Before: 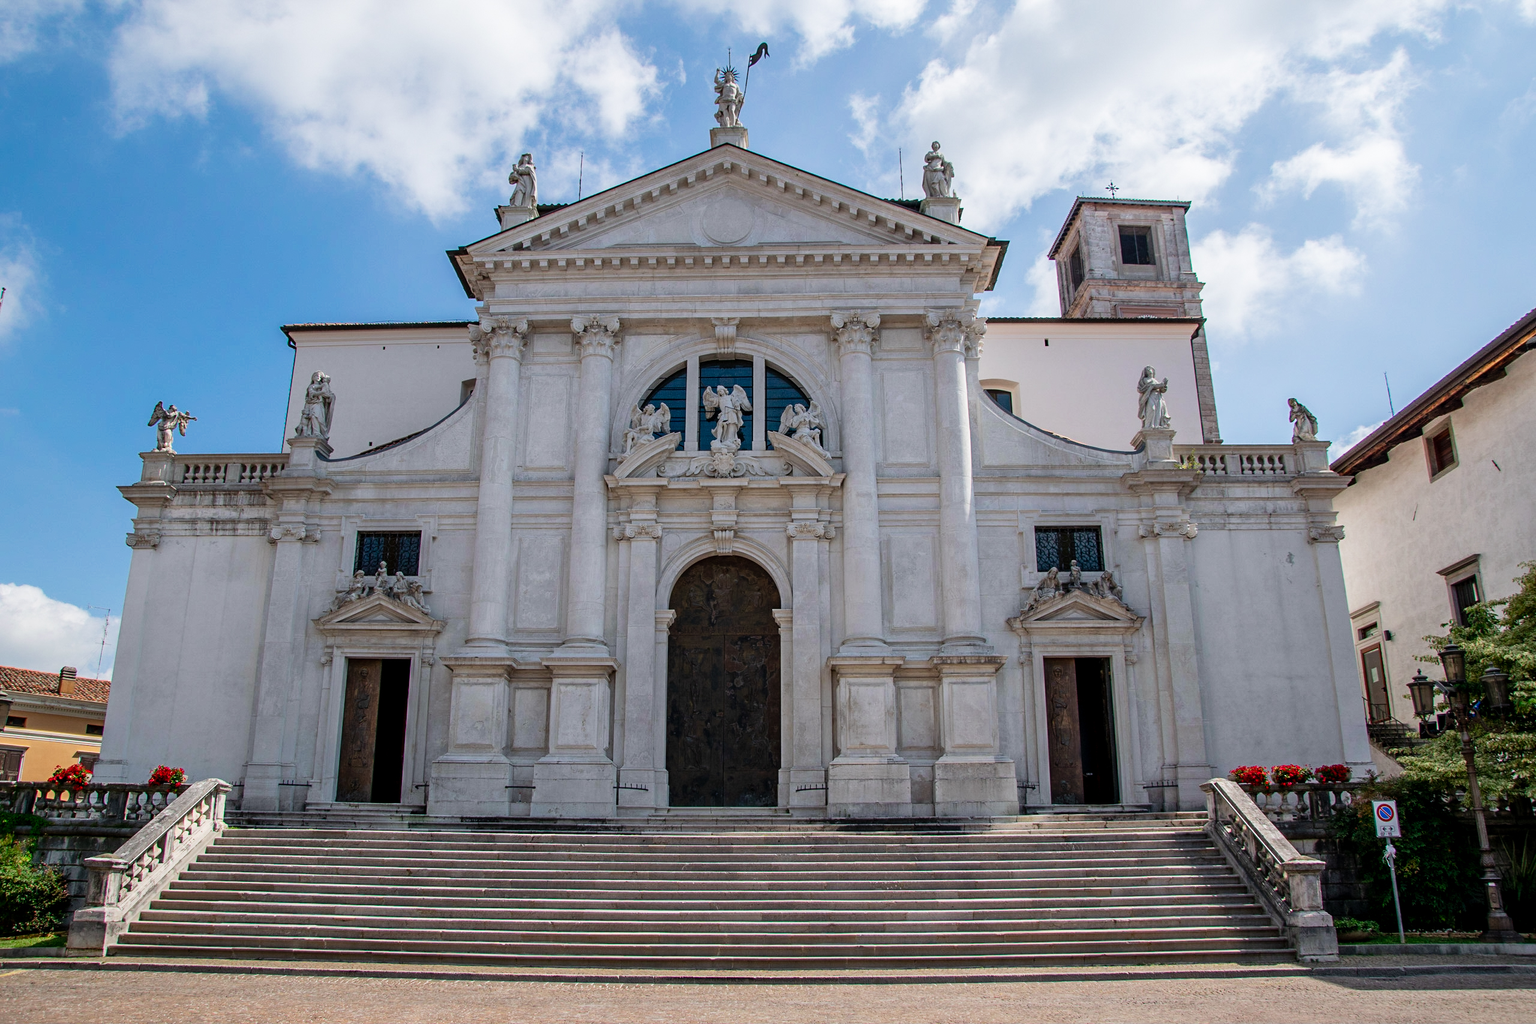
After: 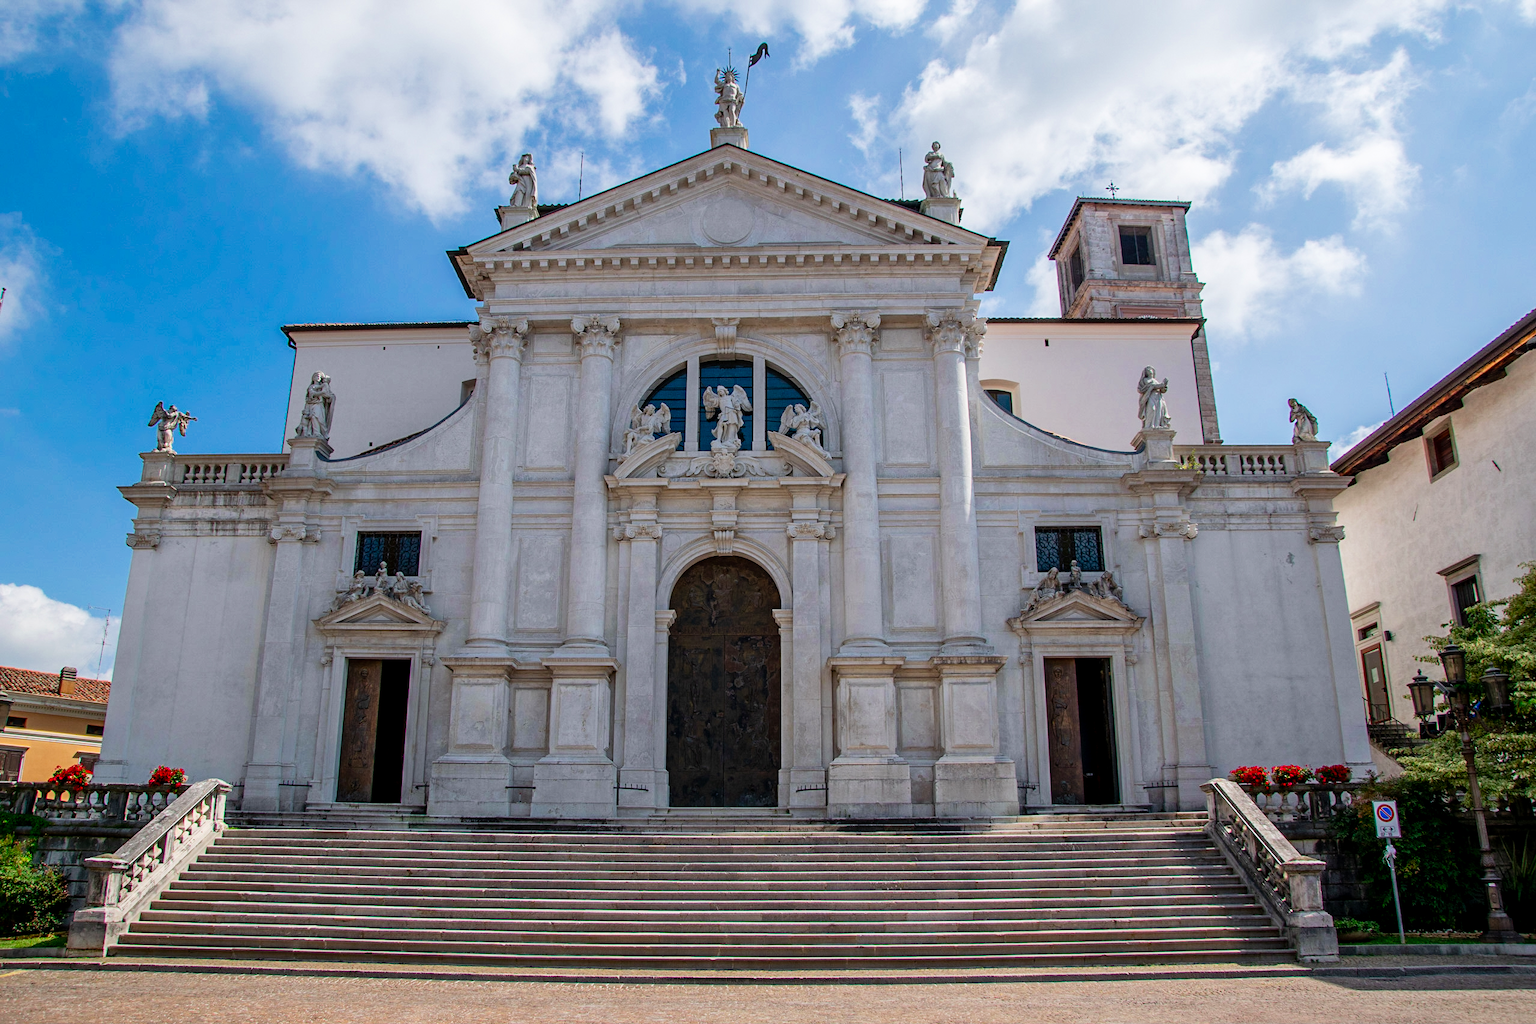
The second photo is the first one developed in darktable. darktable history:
local contrast: mode bilateral grid, contrast 10, coarseness 25, detail 115%, midtone range 0.2
color zones: curves: ch0 [(0, 0.613) (0.01, 0.613) (0.245, 0.448) (0.498, 0.529) (0.642, 0.665) (0.879, 0.777) (0.99, 0.613)]; ch1 [(0, 0) (0.143, 0) (0.286, 0) (0.429, 0) (0.571, 0) (0.714, 0) (0.857, 0)], mix -121.96%
